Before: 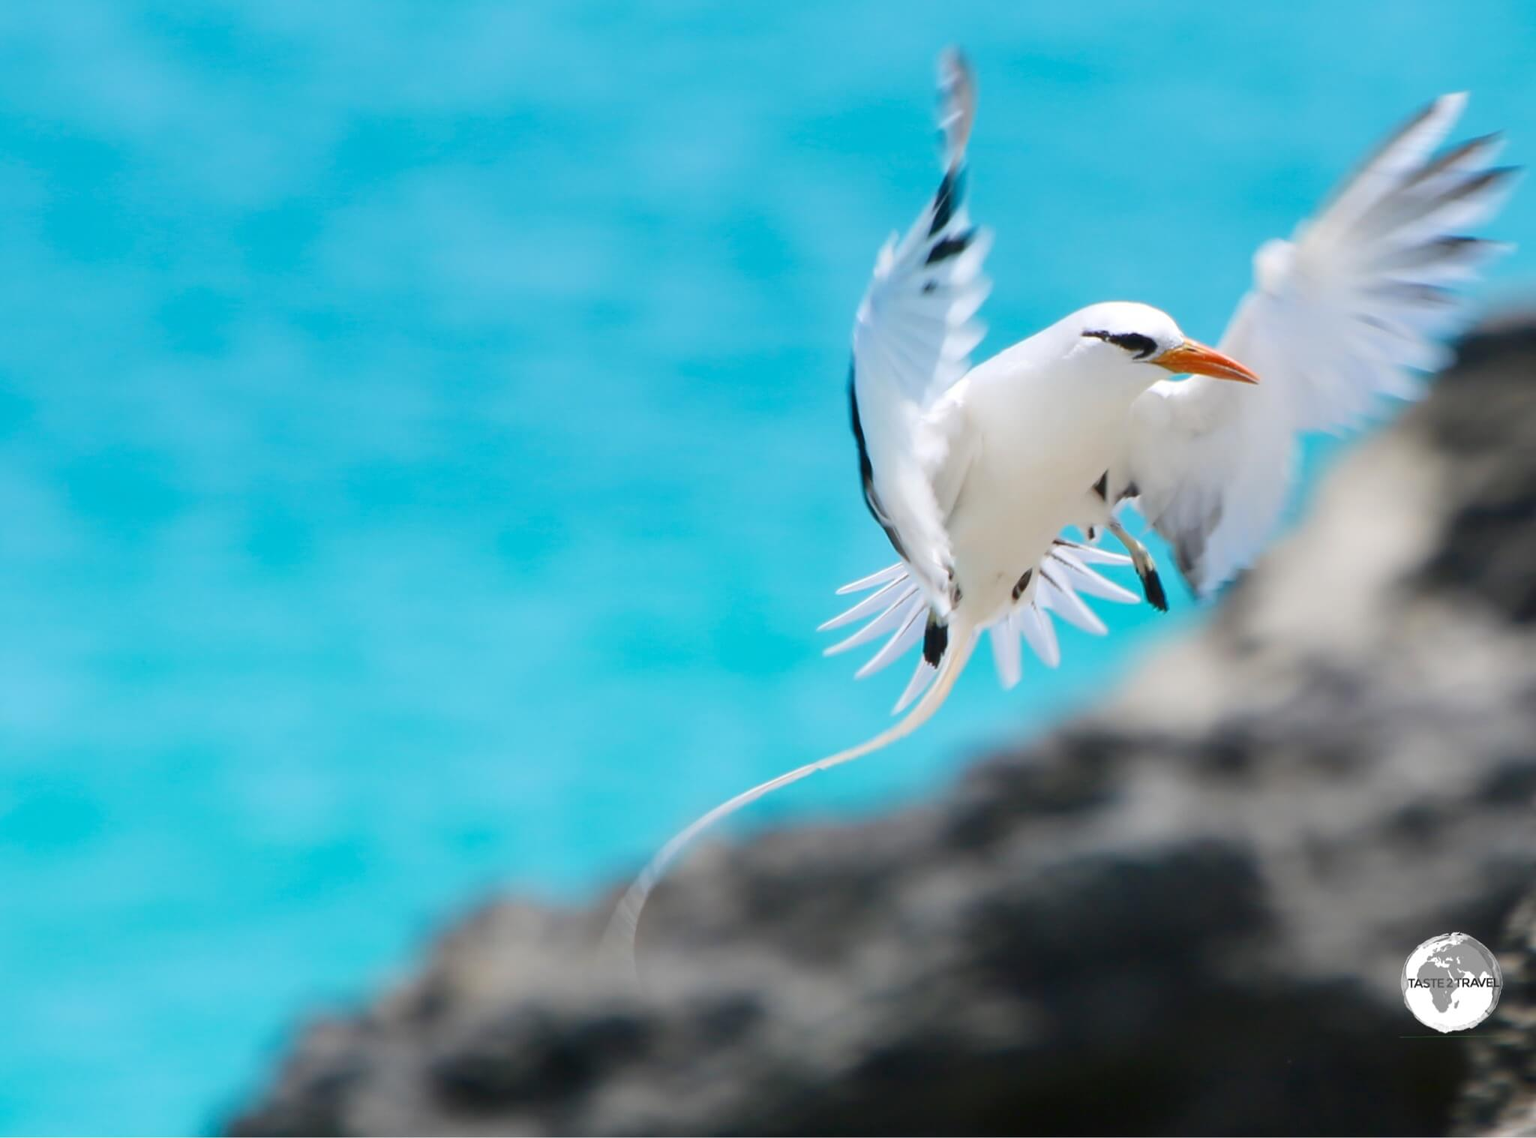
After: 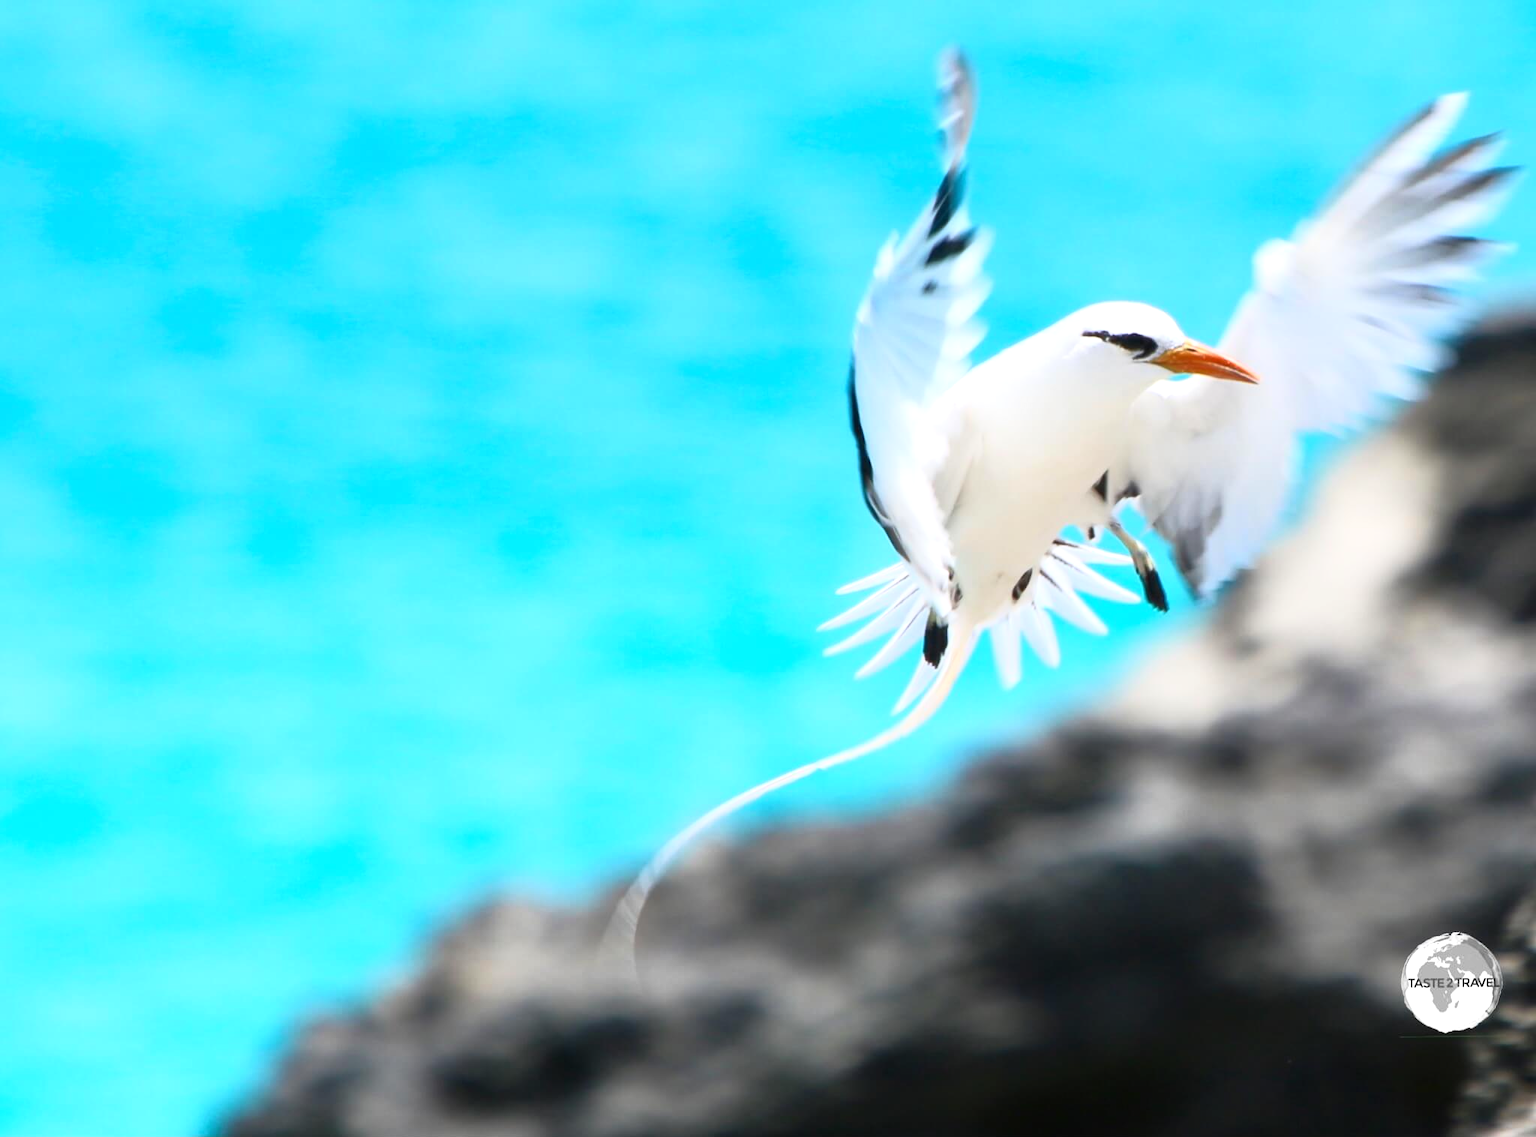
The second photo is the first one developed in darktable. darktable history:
base curve: curves: ch0 [(0, 0) (0.257, 0.25) (0.482, 0.586) (0.757, 0.871) (1, 1)]
tone equalizer: -8 EV -0.386 EV, -7 EV -0.38 EV, -6 EV -0.35 EV, -5 EV -0.213 EV, -3 EV 0.253 EV, -2 EV 0.353 EV, -1 EV 0.366 EV, +0 EV 0.432 EV
